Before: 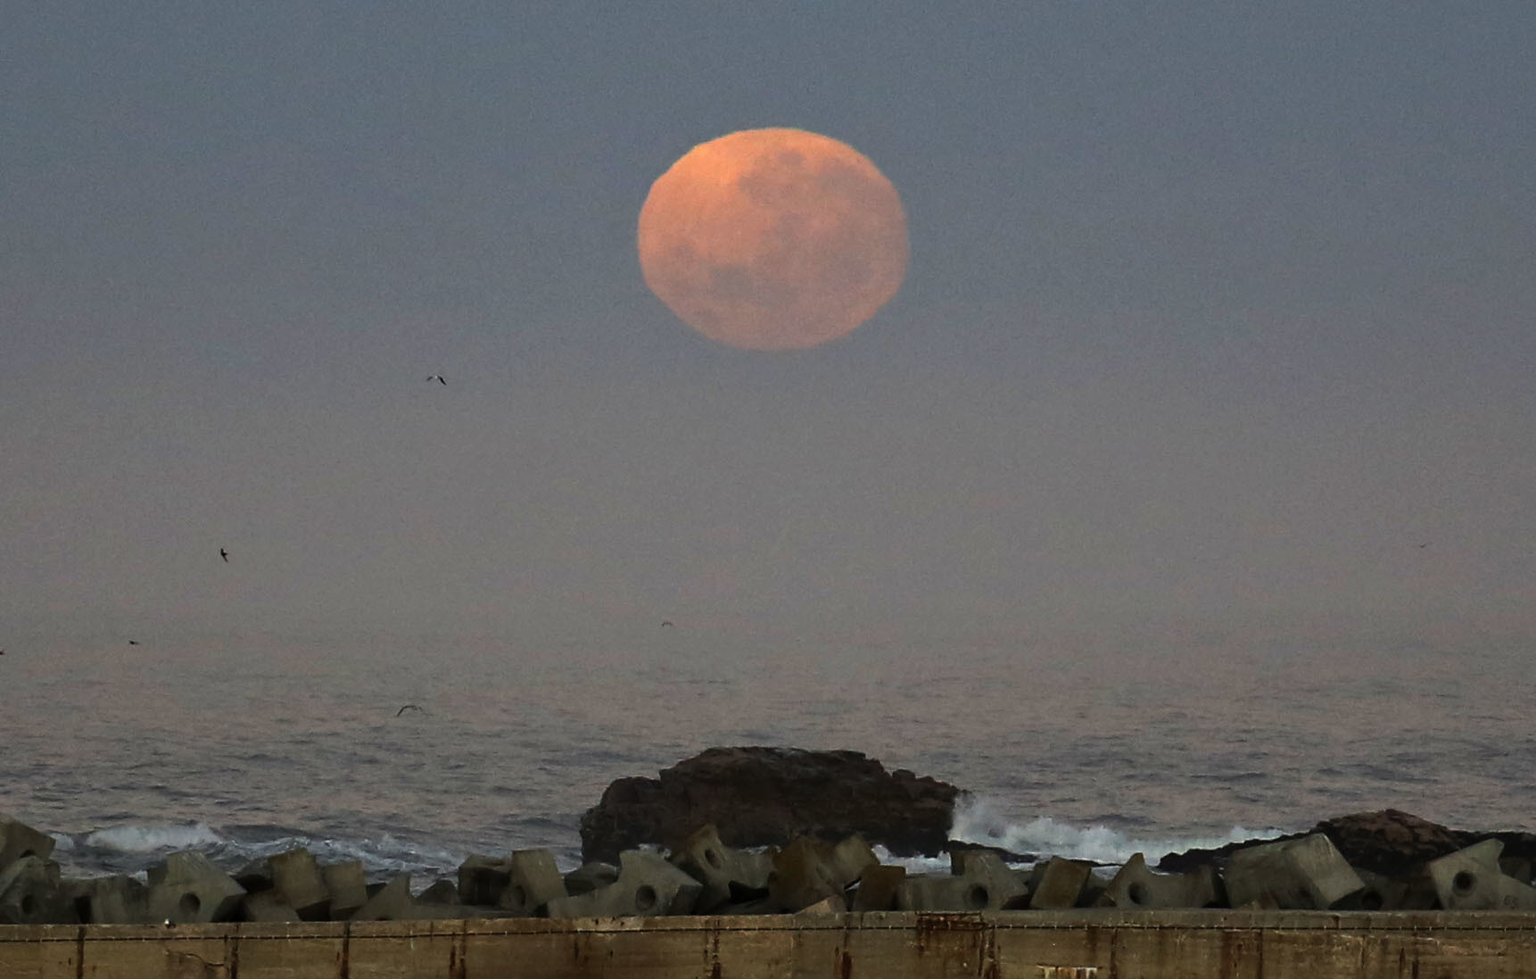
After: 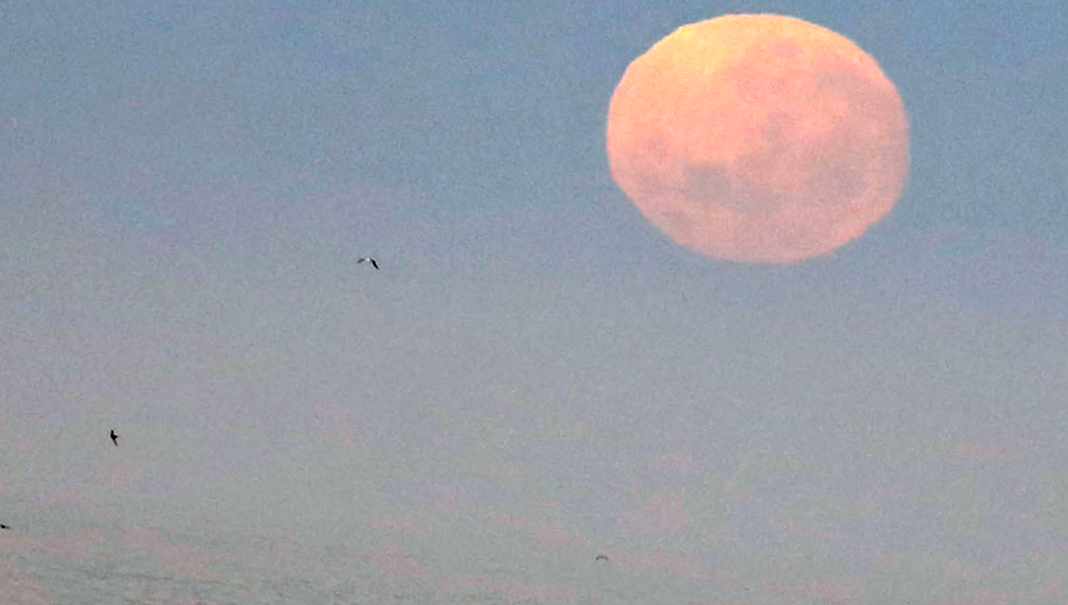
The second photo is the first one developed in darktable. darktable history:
exposure: black level correction 0.011, exposure 1.088 EV, compensate exposure bias true, compensate highlight preservation false
white balance: red 0.976, blue 1.04
crop and rotate: angle -4.99°, left 2.122%, top 6.945%, right 27.566%, bottom 30.519%
